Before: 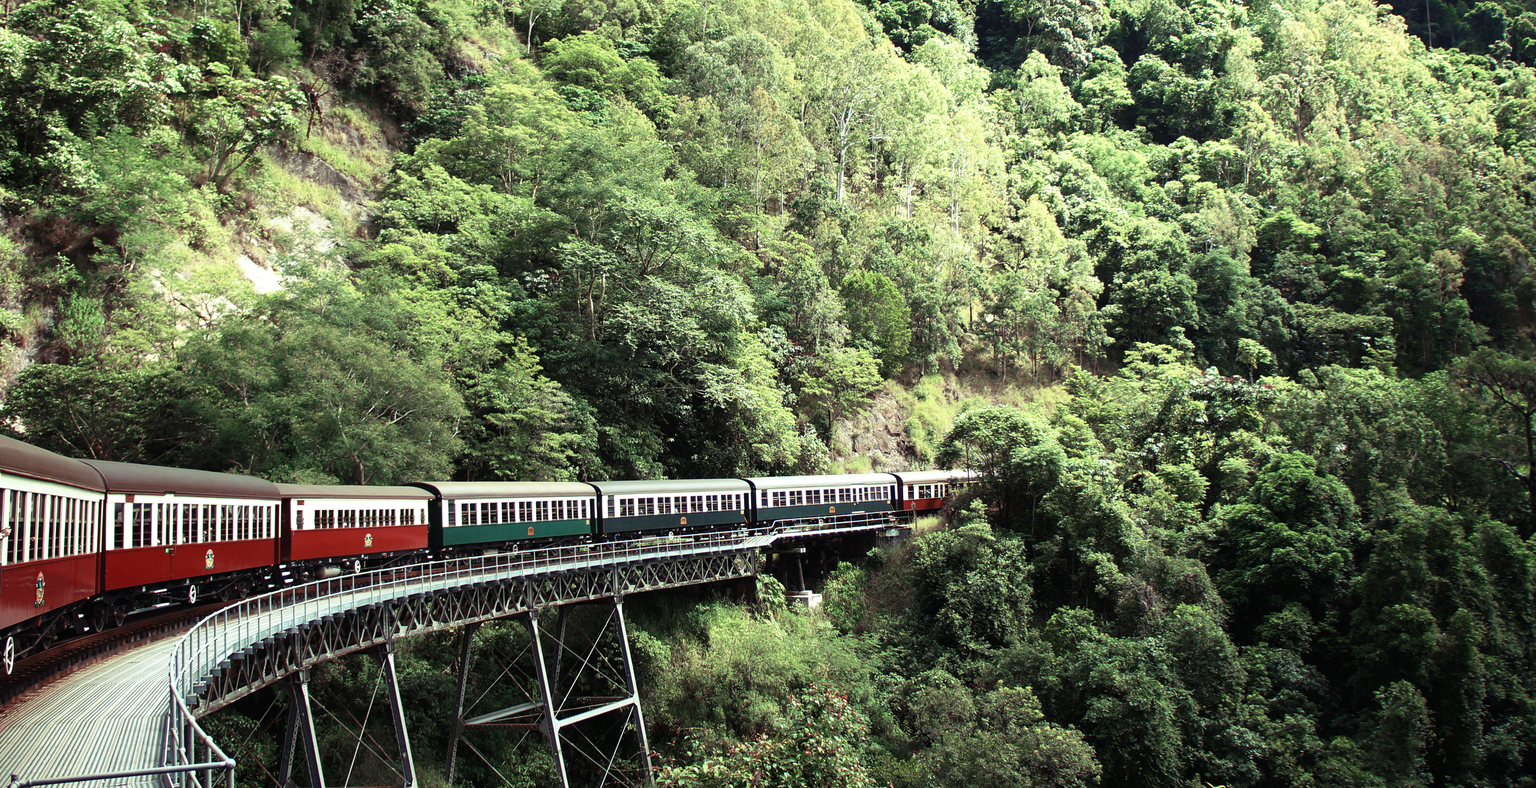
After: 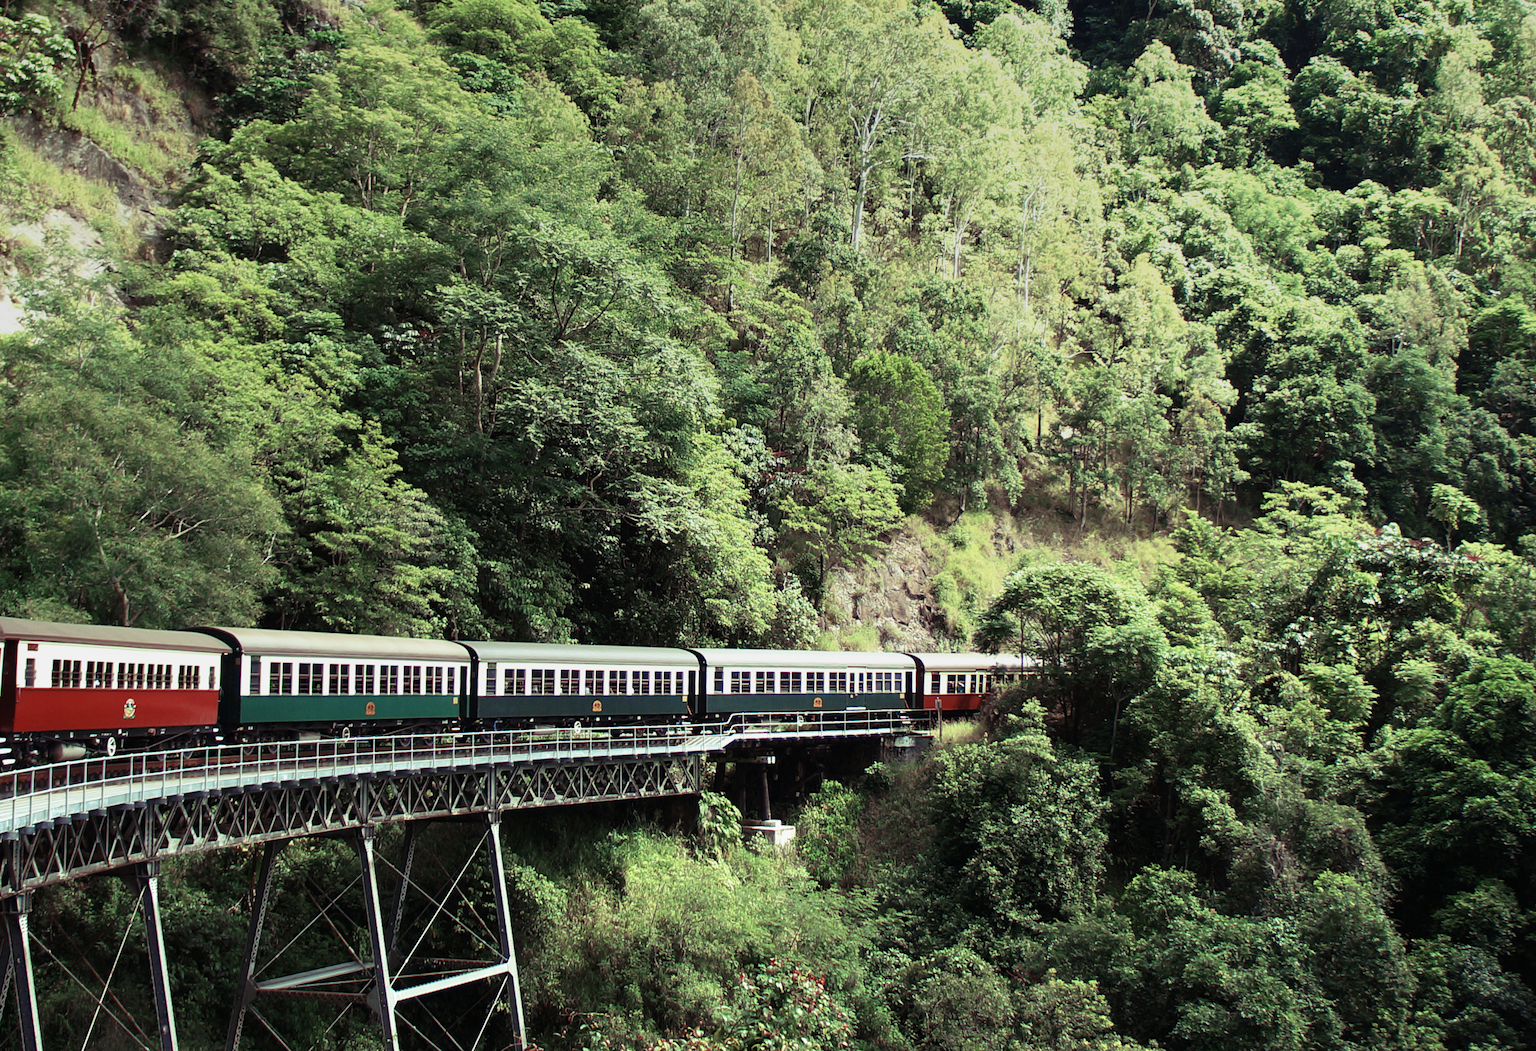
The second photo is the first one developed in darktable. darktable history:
crop and rotate: angle -3.27°, left 14.277%, top 0.028%, right 10.766%, bottom 0.028%
graduated density: on, module defaults
